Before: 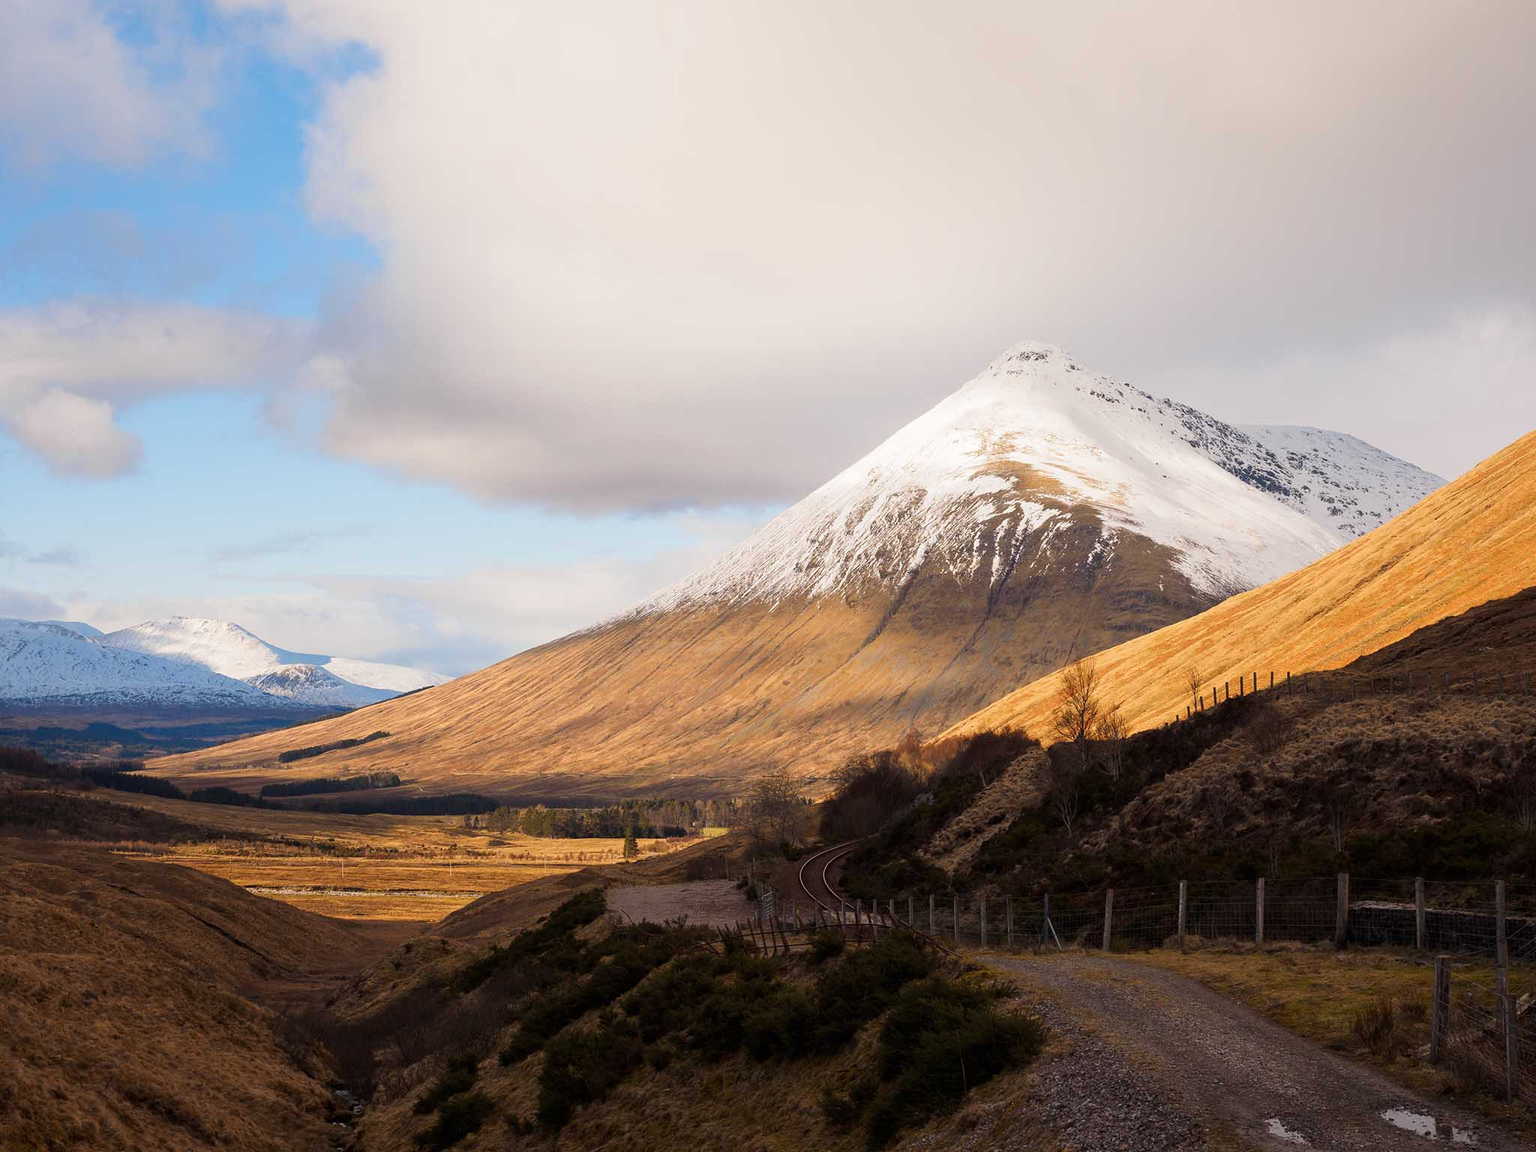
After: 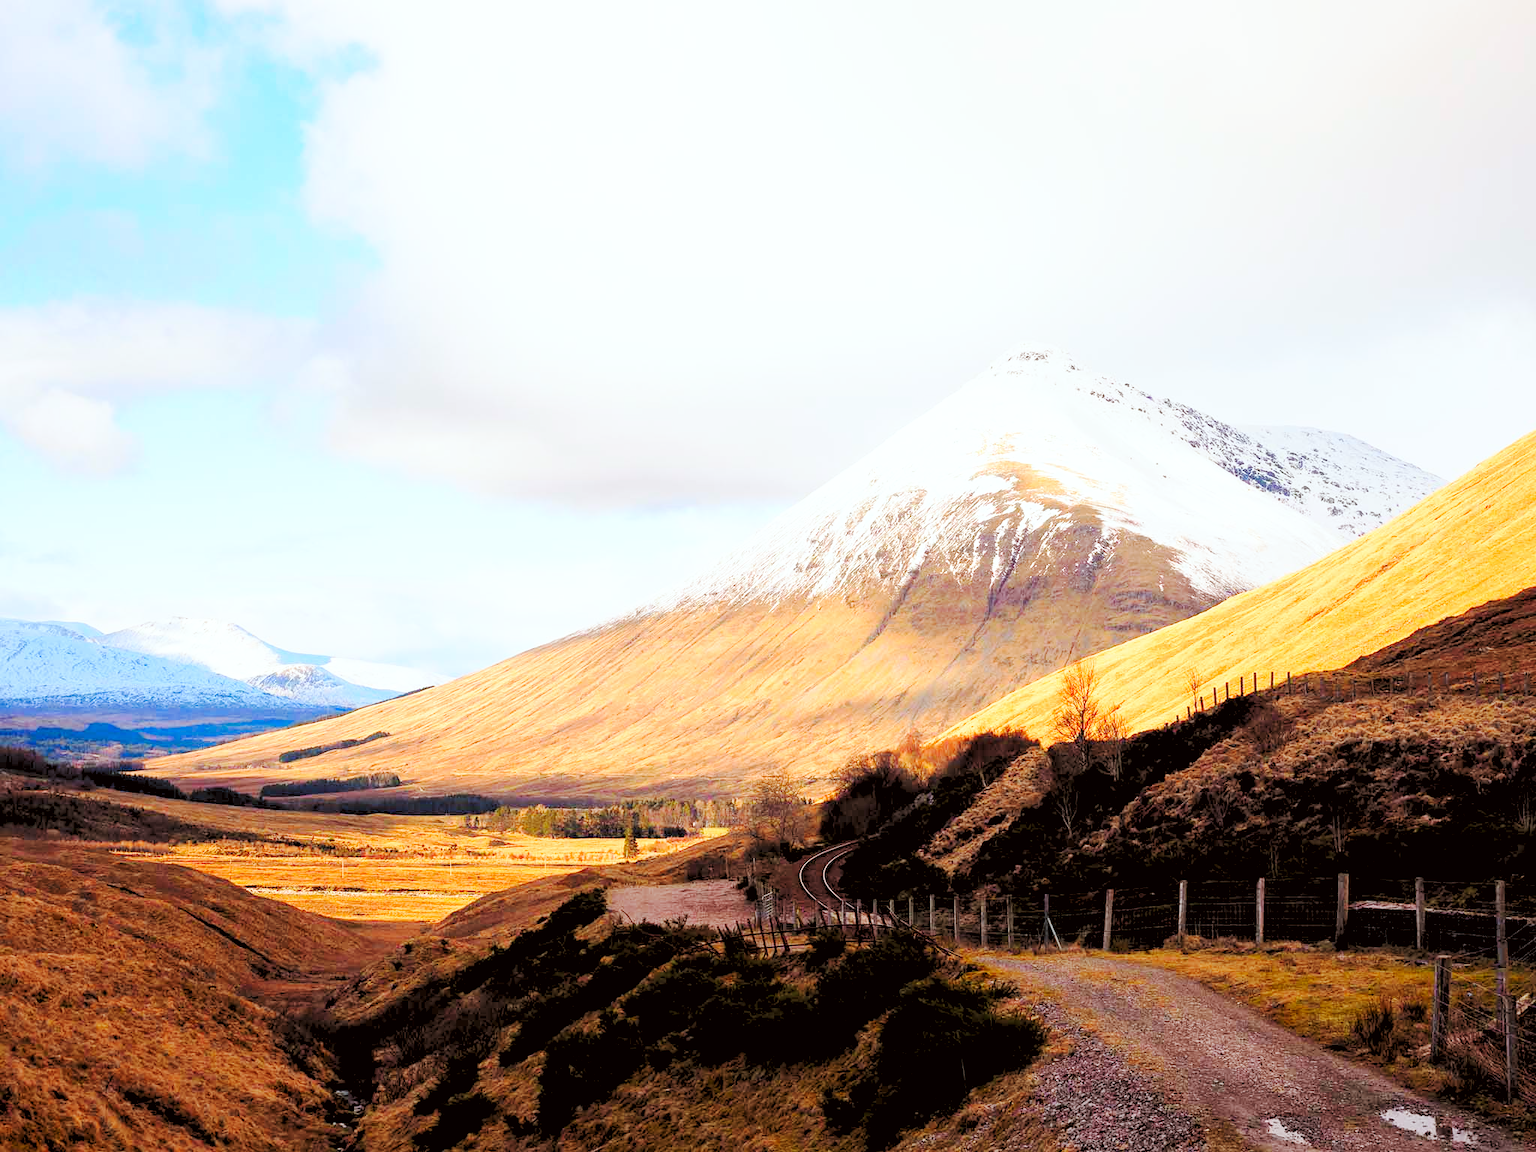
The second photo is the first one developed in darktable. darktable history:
color correction: highlights a* -2.82, highlights b* -2.45, shadows a* 2.33, shadows b* 2.75
levels: levels [0.072, 0.414, 0.976]
base curve: curves: ch0 [(0, 0) (0.028, 0.03) (0.121, 0.232) (0.46, 0.748) (0.859, 0.968) (1, 1)], preserve colors none
